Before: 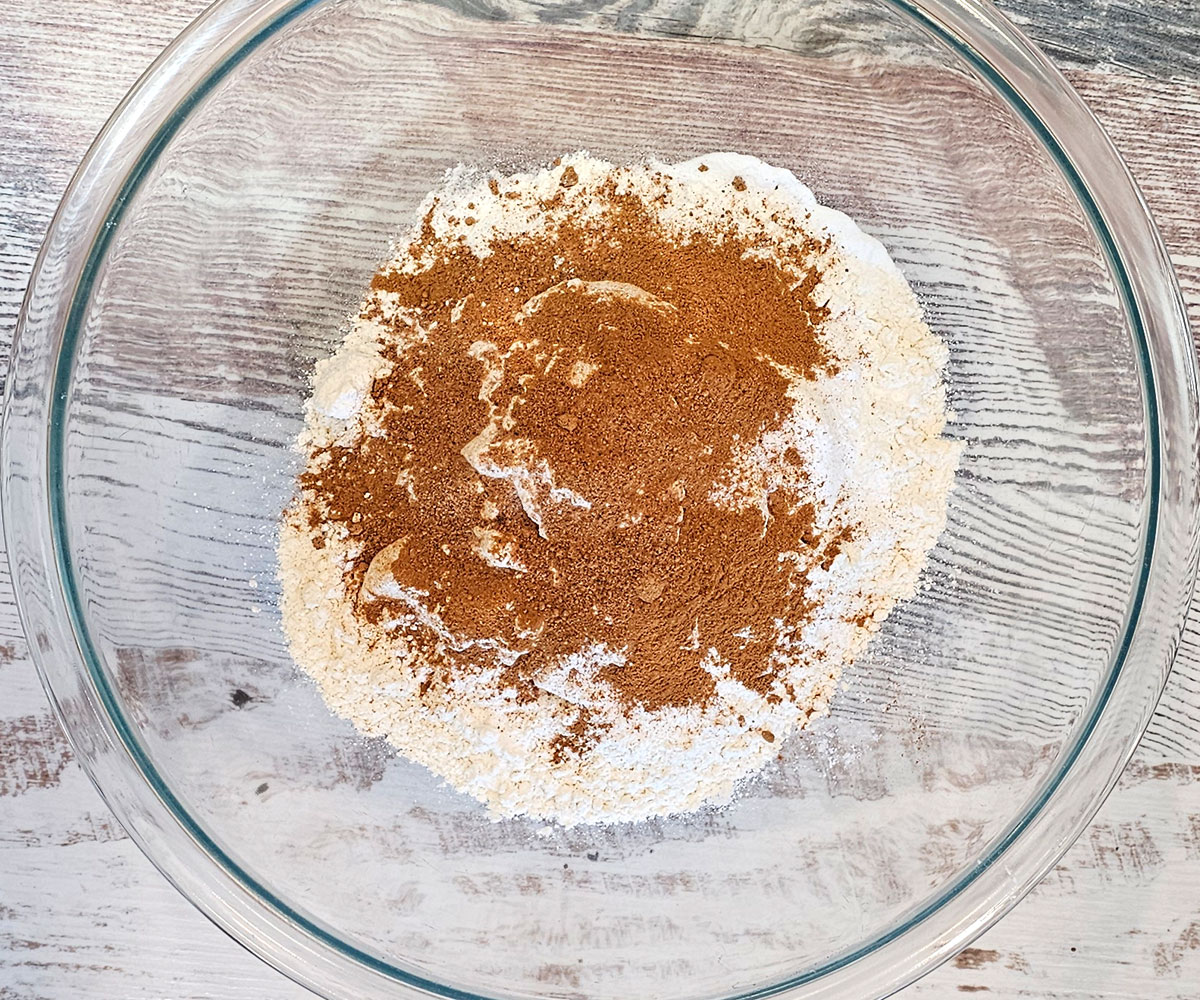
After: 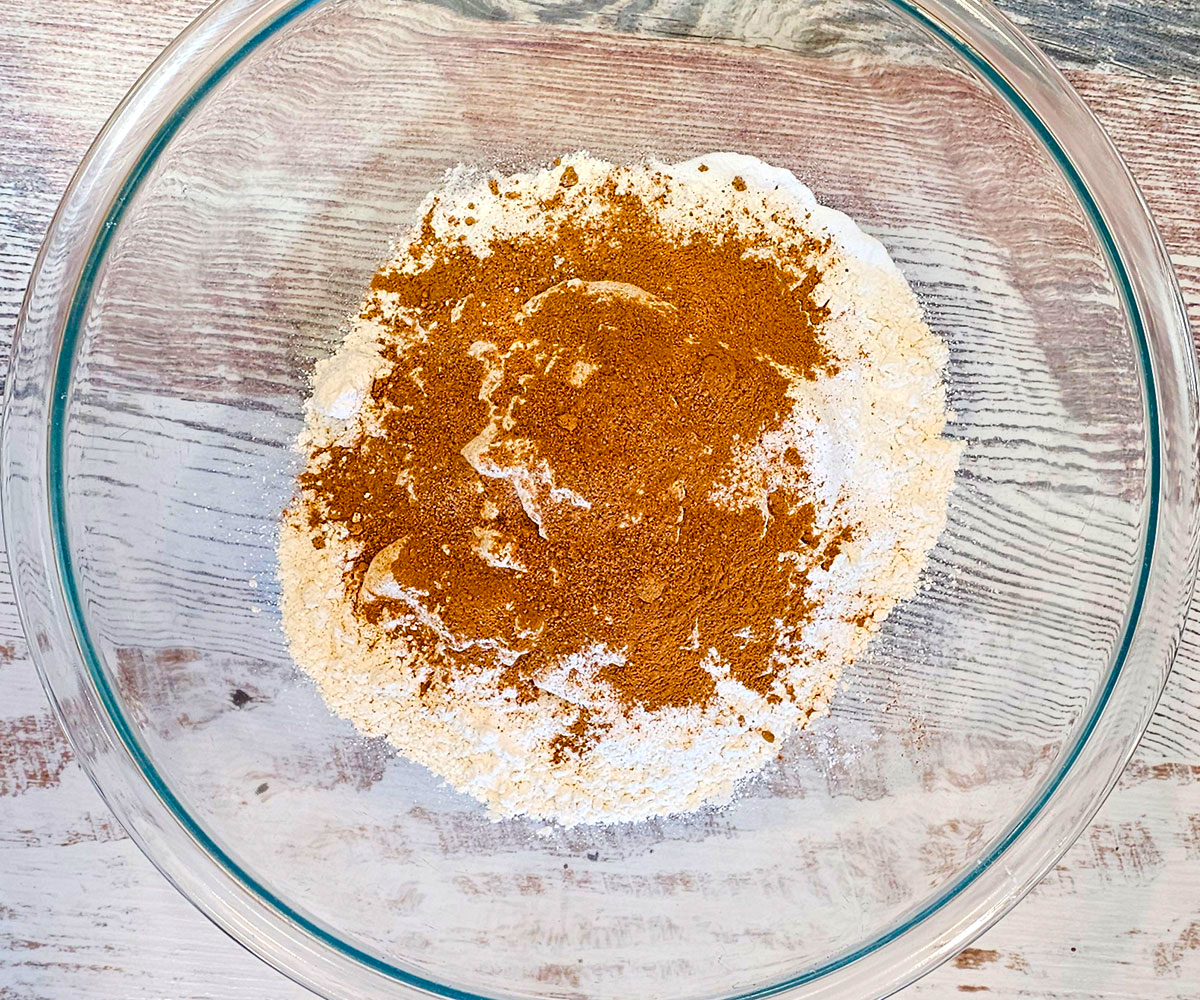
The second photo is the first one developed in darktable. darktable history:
color balance rgb: global offset › luminance 0.477%, global offset › hue 60.78°, linear chroma grading › global chroma 15.392%, perceptual saturation grading › global saturation 20%, perceptual saturation grading › highlights -25.423%, perceptual saturation grading › shadows 49.997%, global vibrance 33.837%
